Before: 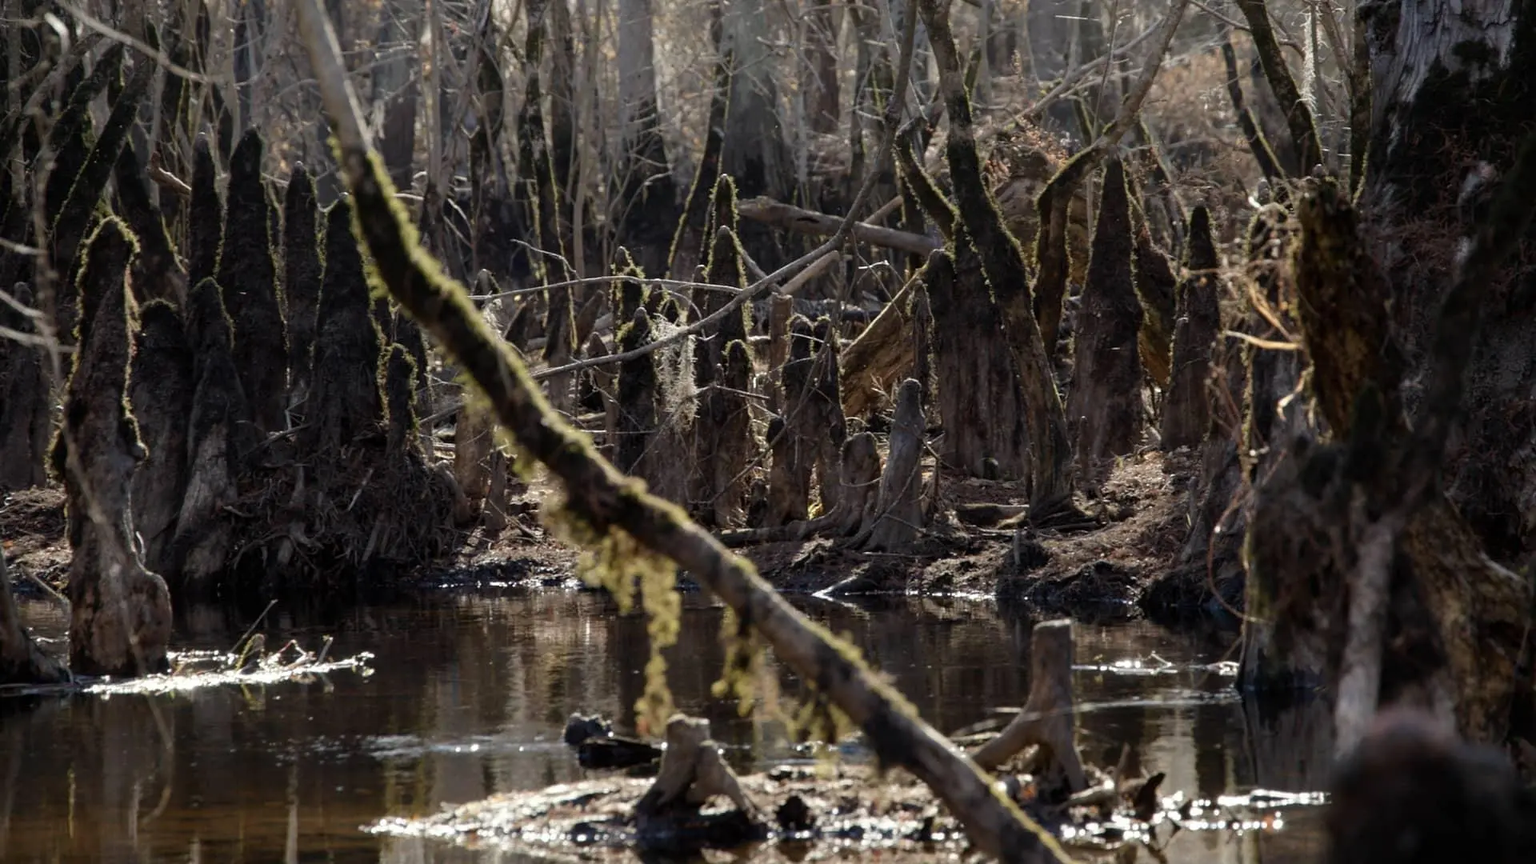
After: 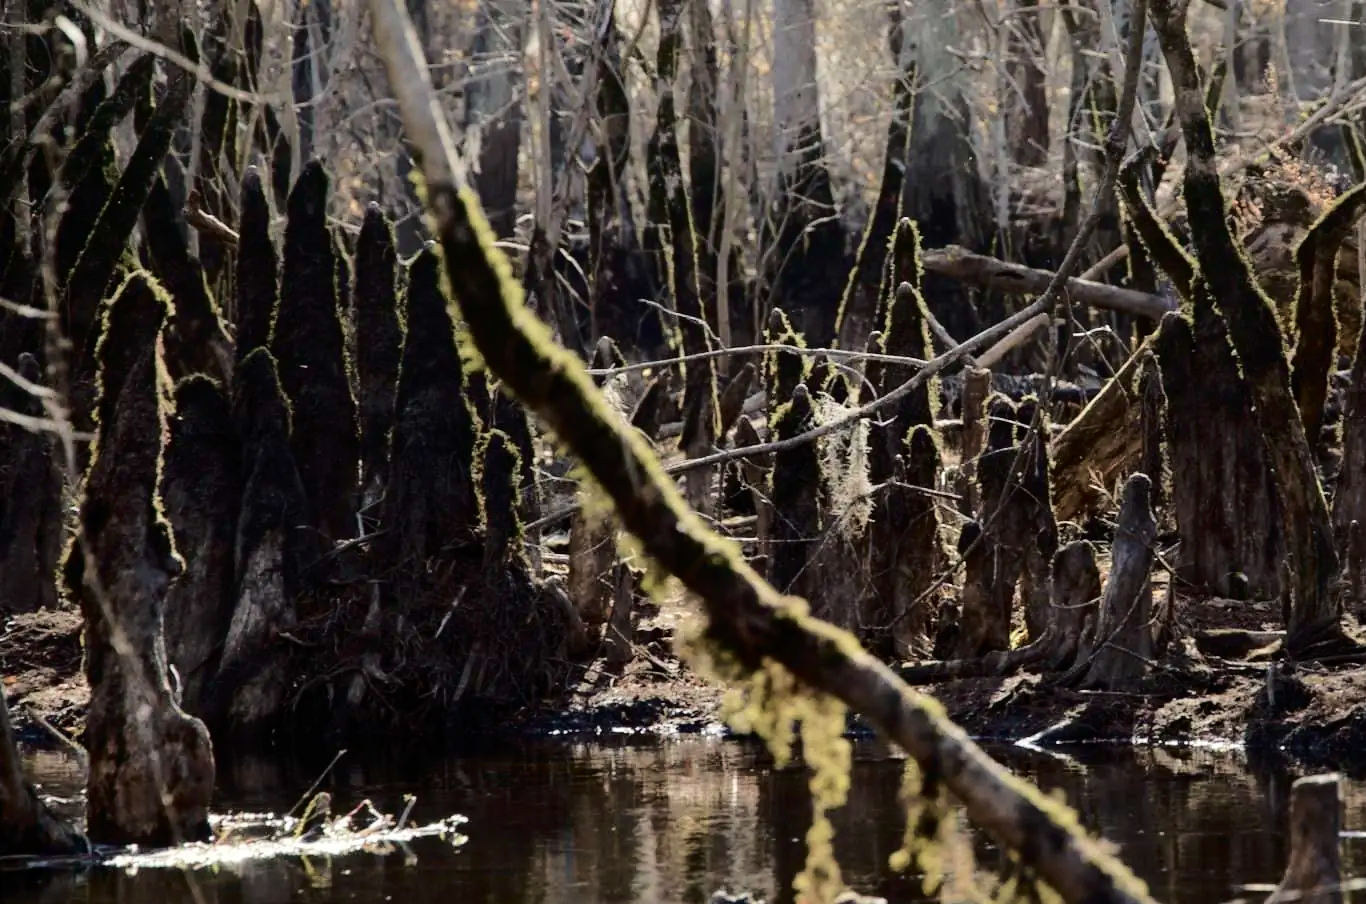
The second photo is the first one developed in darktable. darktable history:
crop: right 28.819%, bottom 16.205%
velvia: on, module defaults
tone curve: curves: ch0 [(0, 0) (0.003, 0.002) (0.011, 0.007) (0.025, 0.014) (0.044, 0.023) (0.069, 0.033) (0.1, 0.052) (0.136, 0.081) (0.177, 0.134) (0.224, 0.205) (0.277, 0.296) (0.335, 0.401) (0.399, 0.501) (0.468, 0.589) (0.543, 0.658) (0.623, 0.738) (0.709, 0.804) (0.801, 0.871) (0.898, 0.93) (1, 1)], color space Lab, independent channels, preserve colors none
